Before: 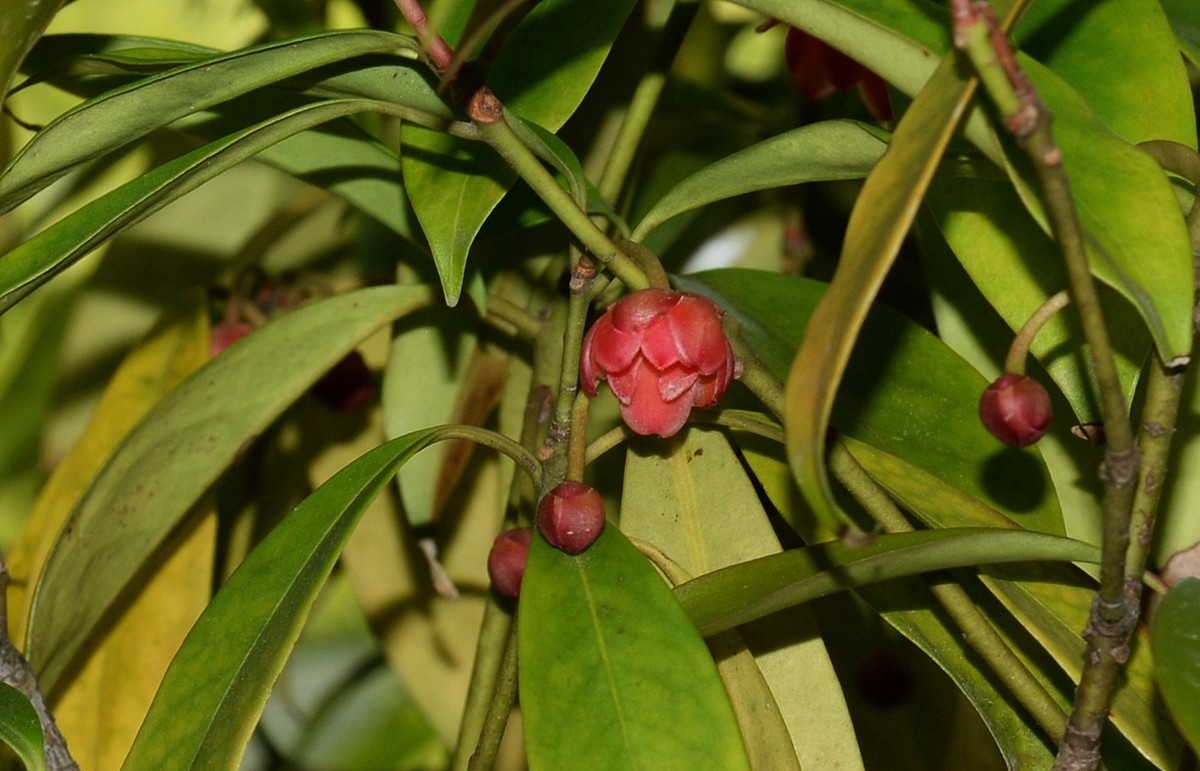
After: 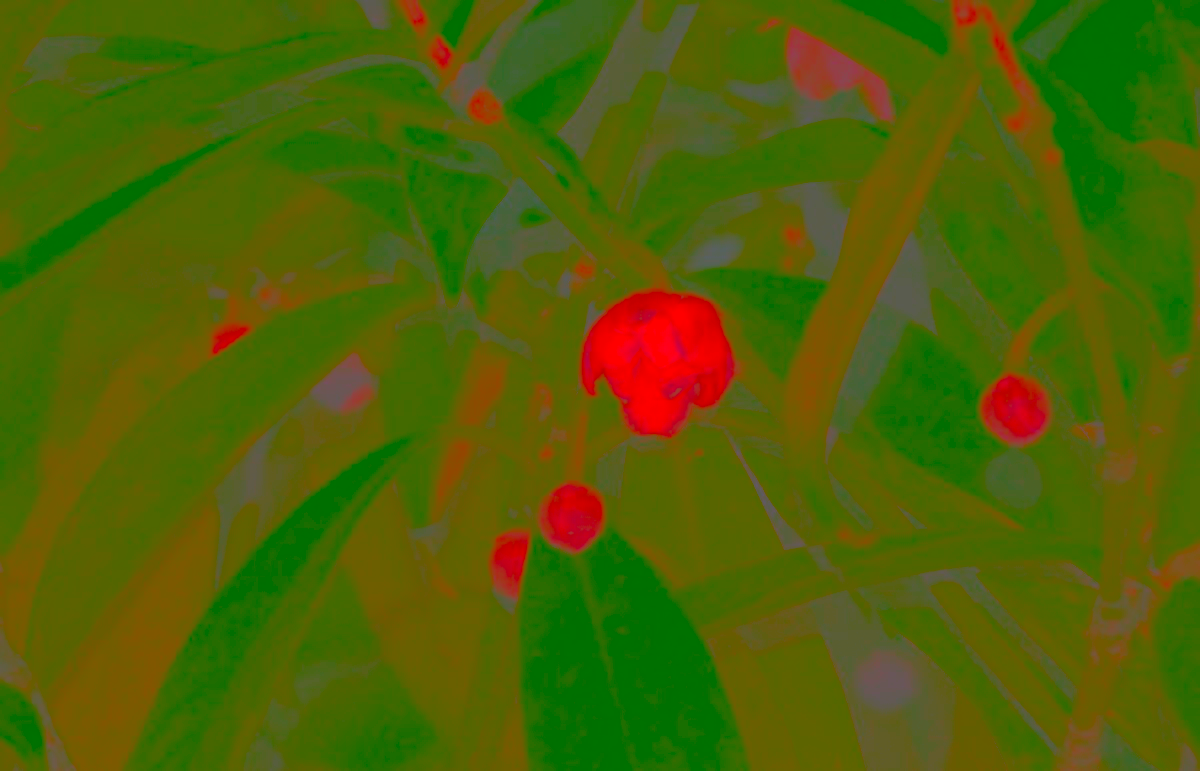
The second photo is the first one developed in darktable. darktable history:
contrast brightness saturation: contrast -0.984, brightness -0.171, saturation 0.766
exposure: black level correction 0, exposure 0.932 EV, compensate exposure bias true, compensate highlight preservation false
